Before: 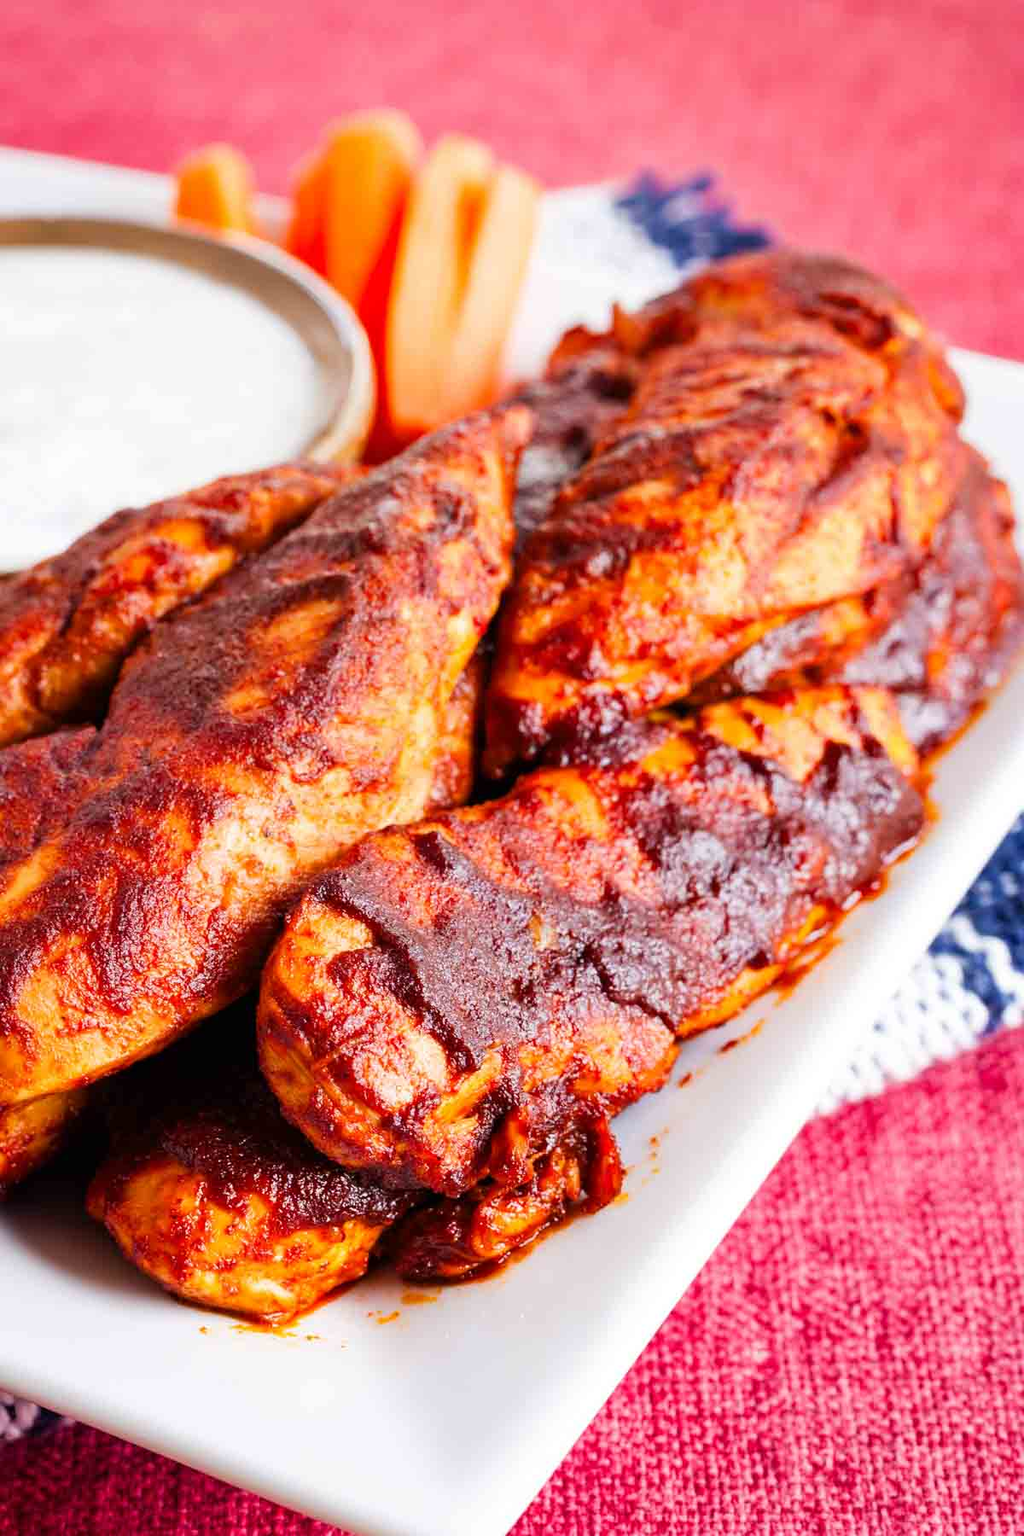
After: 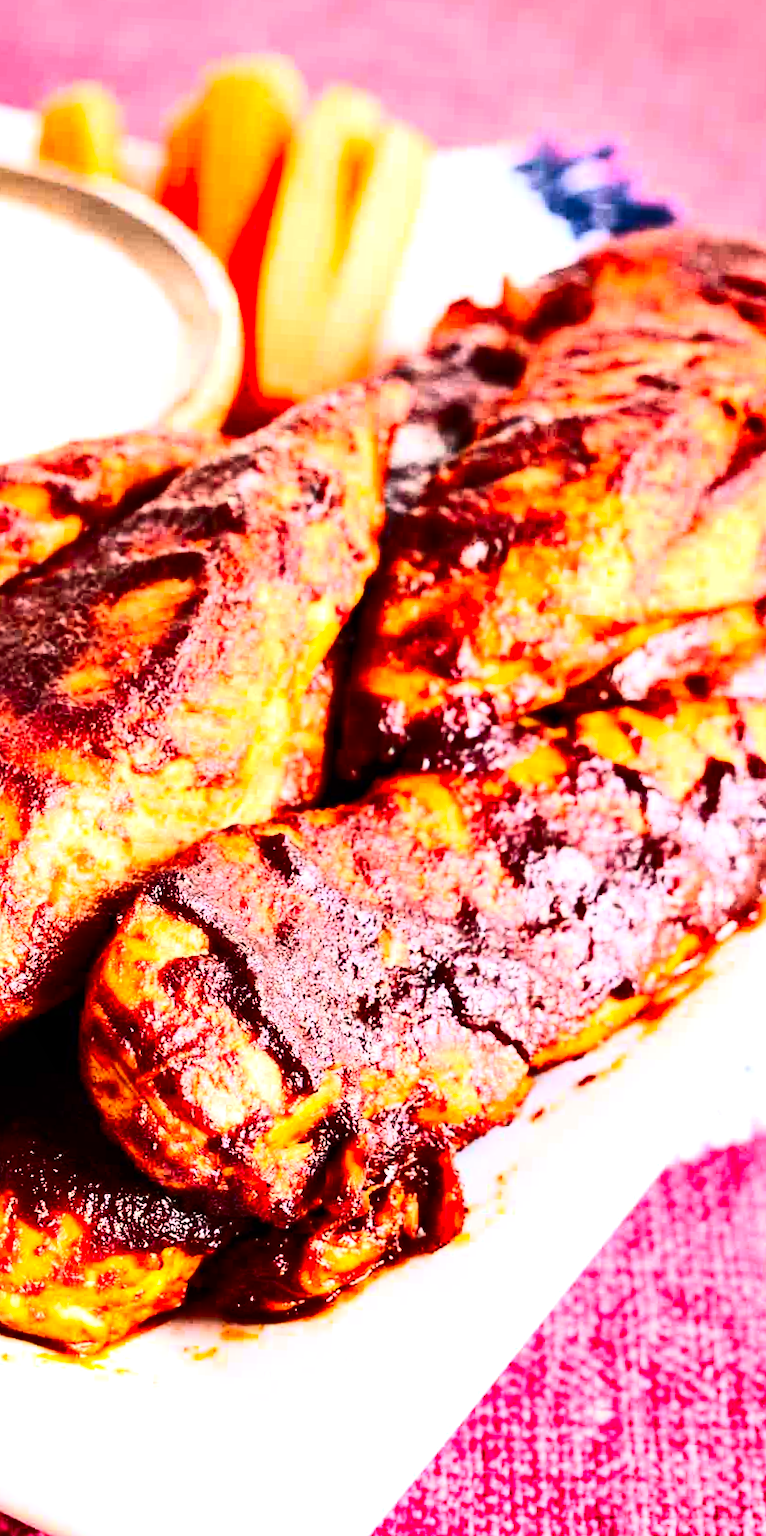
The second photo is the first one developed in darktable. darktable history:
crop and rotate: angle -2.95°, left 14.12%, top 0.024%, right 11.022%, bottom 0.069%
tone equalizer: -8 EV -0.758 EV, -7 EV -0.696 EV, -6 EV -0.617 EV, -5 EV -0.41 EV, -3 EV 0.403 EV, -2 EV 0.6 EV, -1 EV 0.677 EV, +0 EV 0.779 EV, edges refinement/feathering 500, mask exposure compensation -1.57 EV, preserve details no
contrast brightness saturation: contrast 0.414, brightness 0.05, saturation 0.263
local contrast: mode bilateral grid, contrast 15, coarseness 37, detail 104%, midtone range 0.2
